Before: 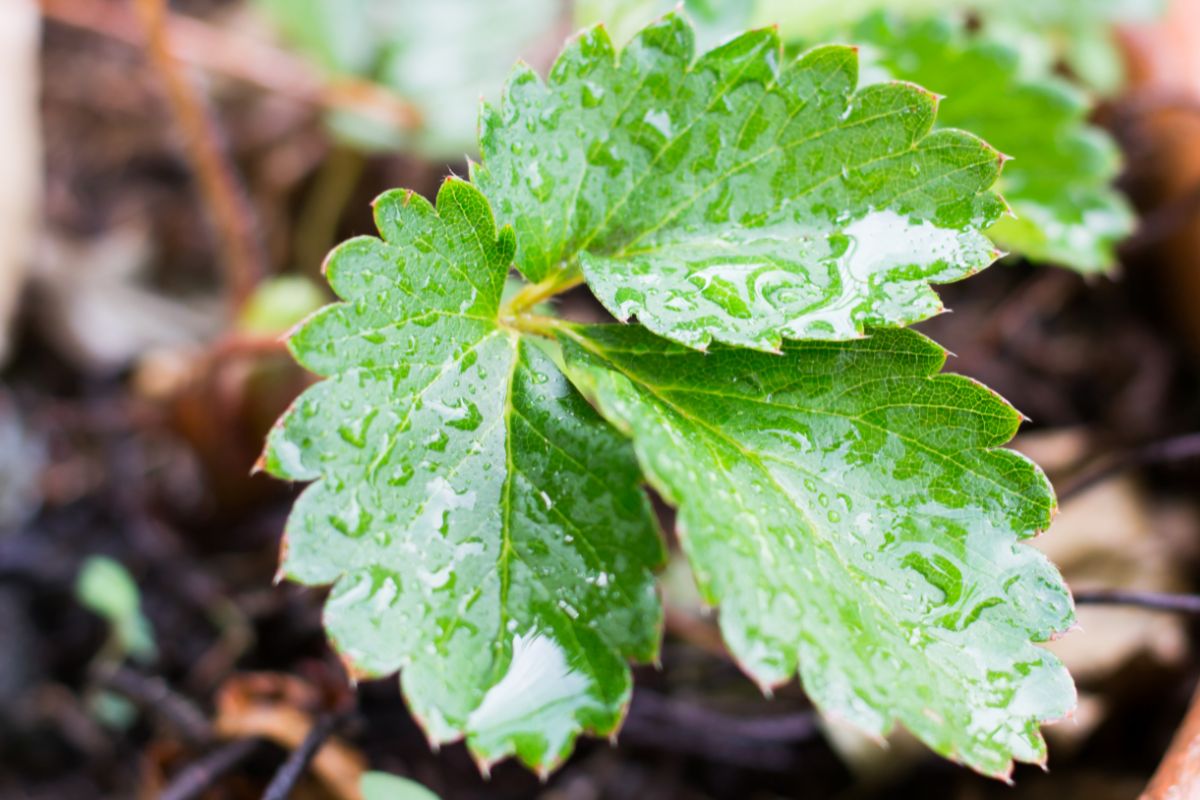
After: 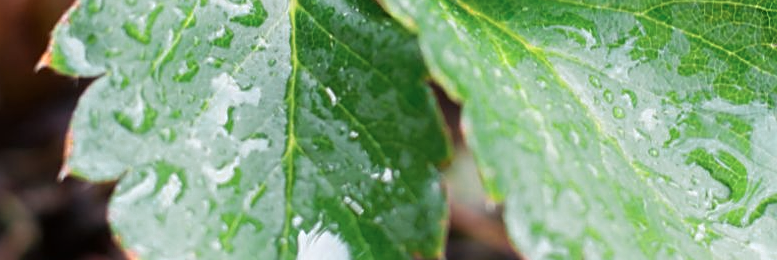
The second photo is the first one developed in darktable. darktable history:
crop: left 17.996%, top 50.622%, right 17.203%, bottom 16.844%
base curve: curves: ch0 [(0, 0) (0.74, 0.67) (1, 1)]
color zones: curves: ch0 [(0.018, 0.548) (0.197, 0.654) (0.425, 0.447) (0.605, 0.658) (0.732, 0.579)]; ch1 [(0.105, 0.531) (0.224, 0.531) (0.386, 0.39) (0.618, 0.456) (0.732, 0.456) (0.956, 0.421)]; ch2 [(0.039, 0.583) (0.215, 0.465) (0.399, 0.544) (0.465, 0.548) (0.614, 0.447) (0.724, 0.43) (0.882, 0.623) (0.956, 0.632)]
sharpen: on, module defaults
